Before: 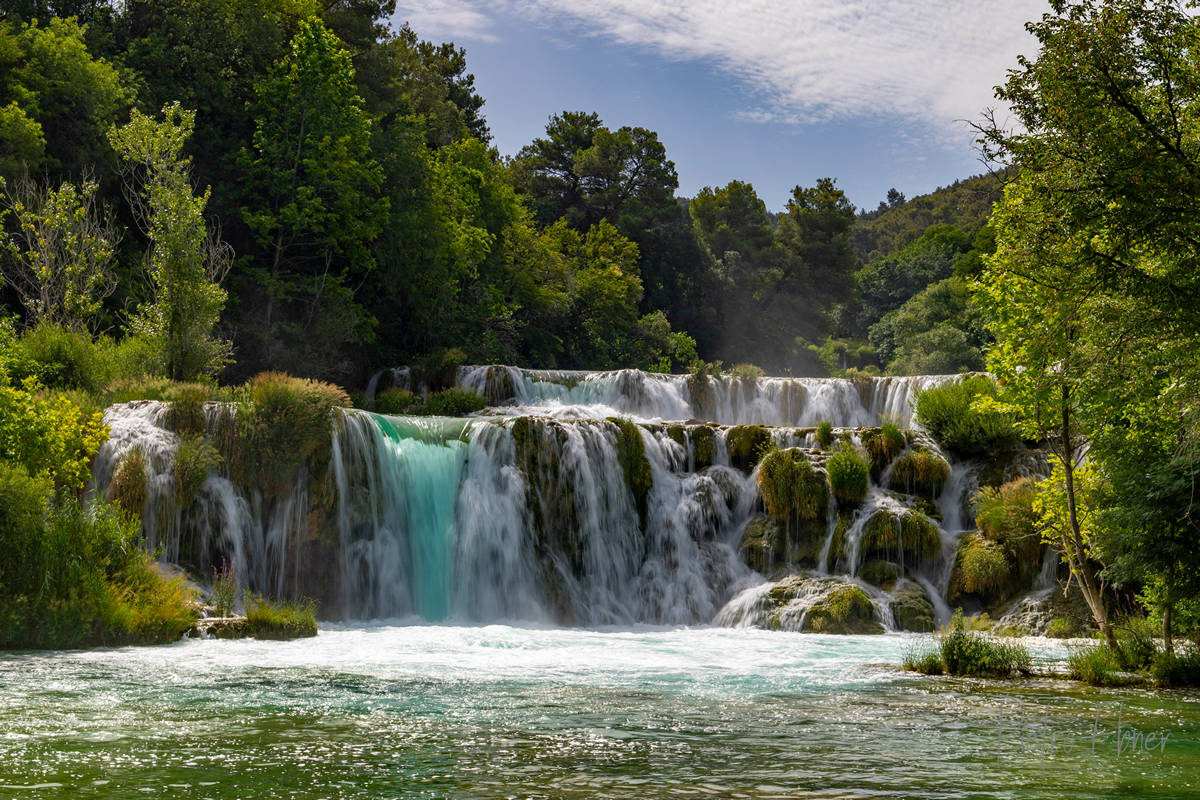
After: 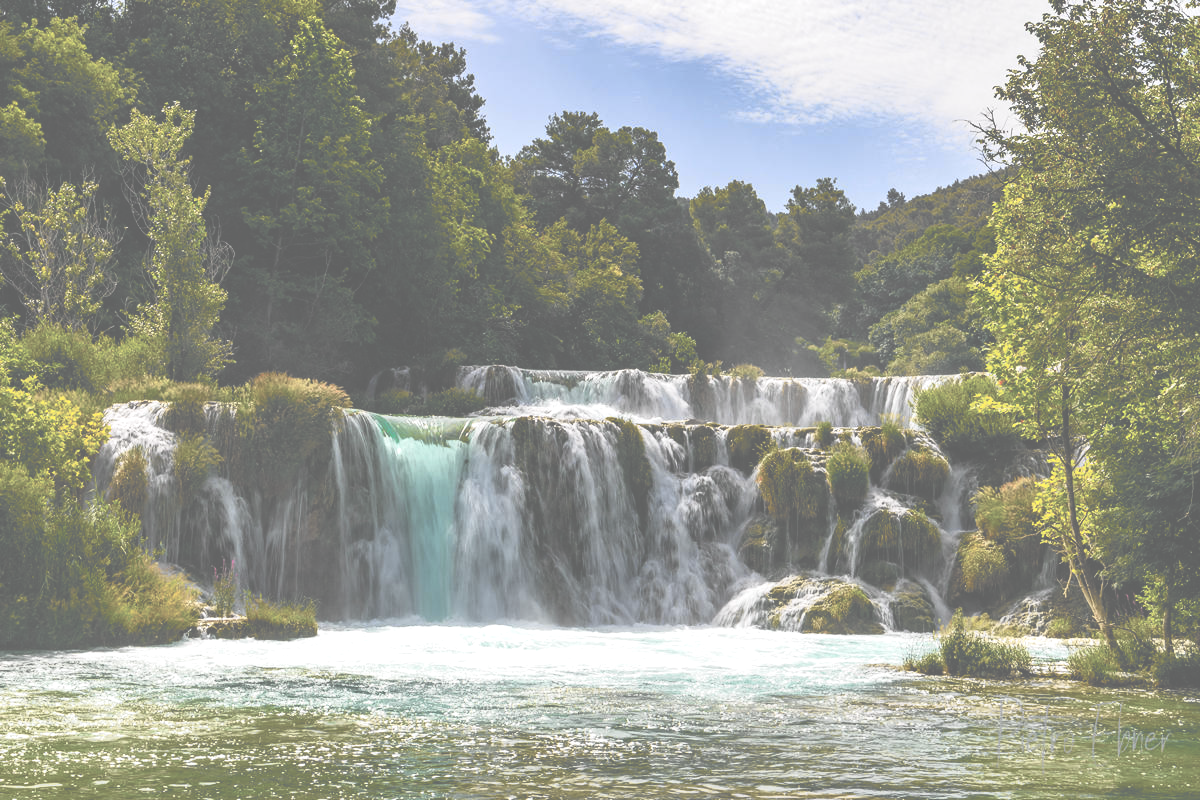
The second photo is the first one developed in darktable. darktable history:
exposure: black level correction -0.071, exposure 0.5 EV, compensate highlight preservation false
tone curve: curves: ch0 [(0, 0.009) (0.105, 0.08) (0.195, 0.18) (0.283, 0.316) (0.384, 0.434) (0.485, 0.531) (0.638, 0.69) (0.81, 0.872) (1, 0.977)]; ch1 [(0, 0) (0.161, 0.092) (0.35, 0.33) (0.379, 0.401) (0.456, 0.469) (0.502, 0.5) (0.525, 0.514) (0.586, 0.617) (0.635, 0.655) (1, 1)]; ch2 [(0, 0) (0.371, 0.362) (0.437, 0.437) (0.48, 0.49) (0.53, 0.515) (0.56, 0.571) (0.622, 0.606) (1, 1)], color space Lab, independent channels, preserve colors none
